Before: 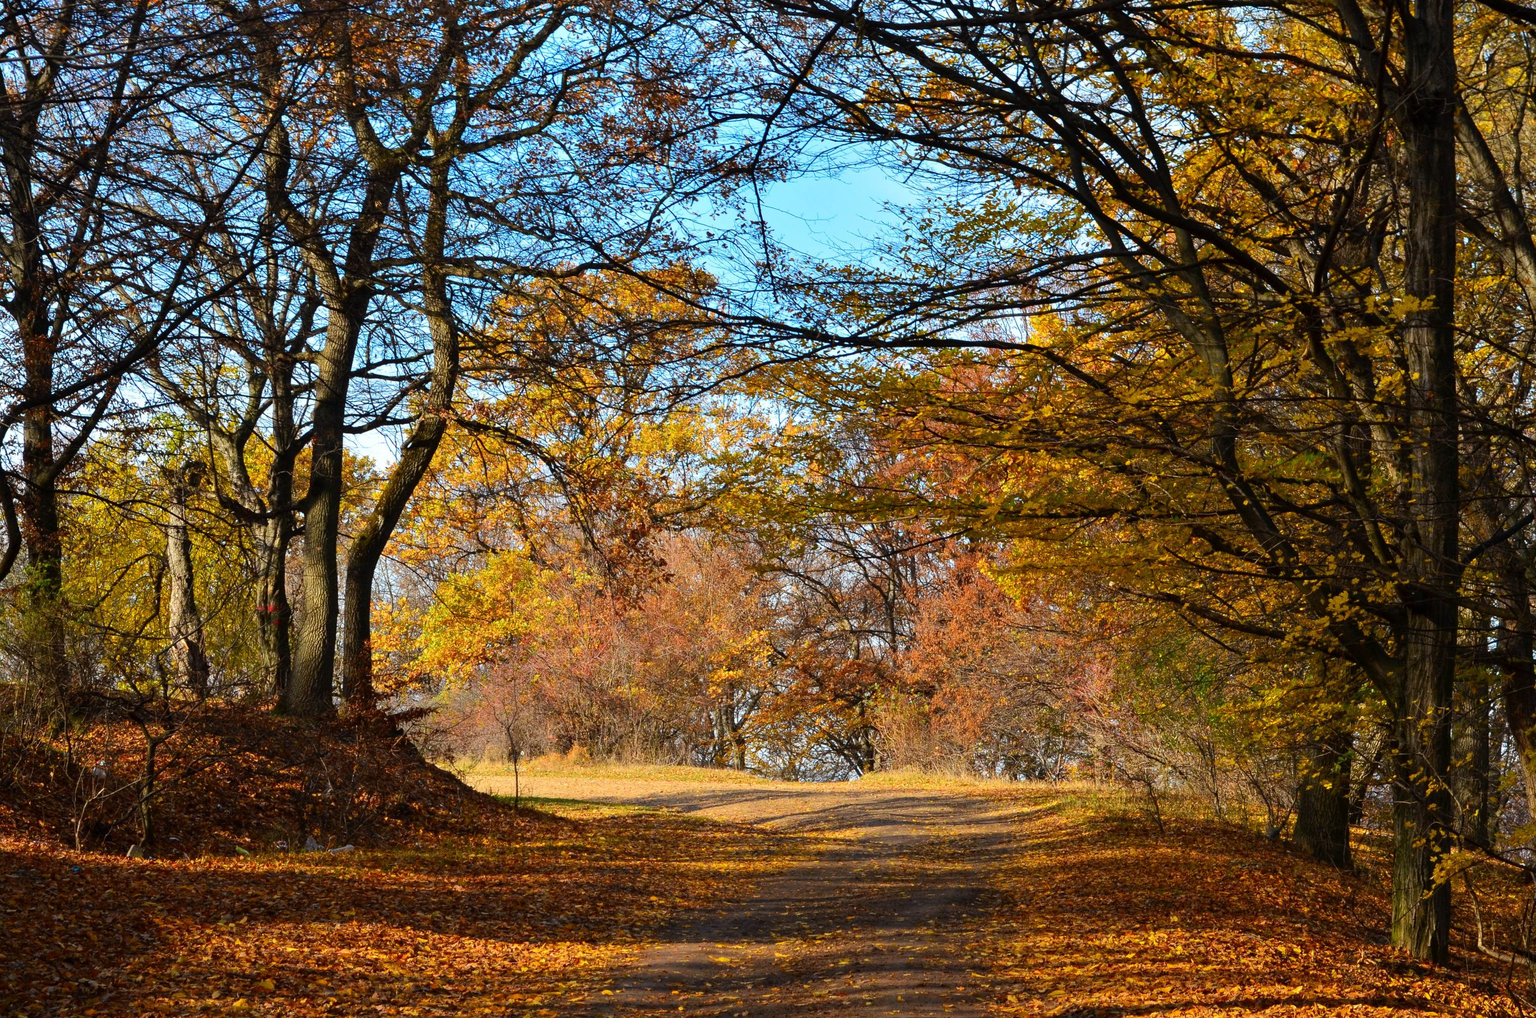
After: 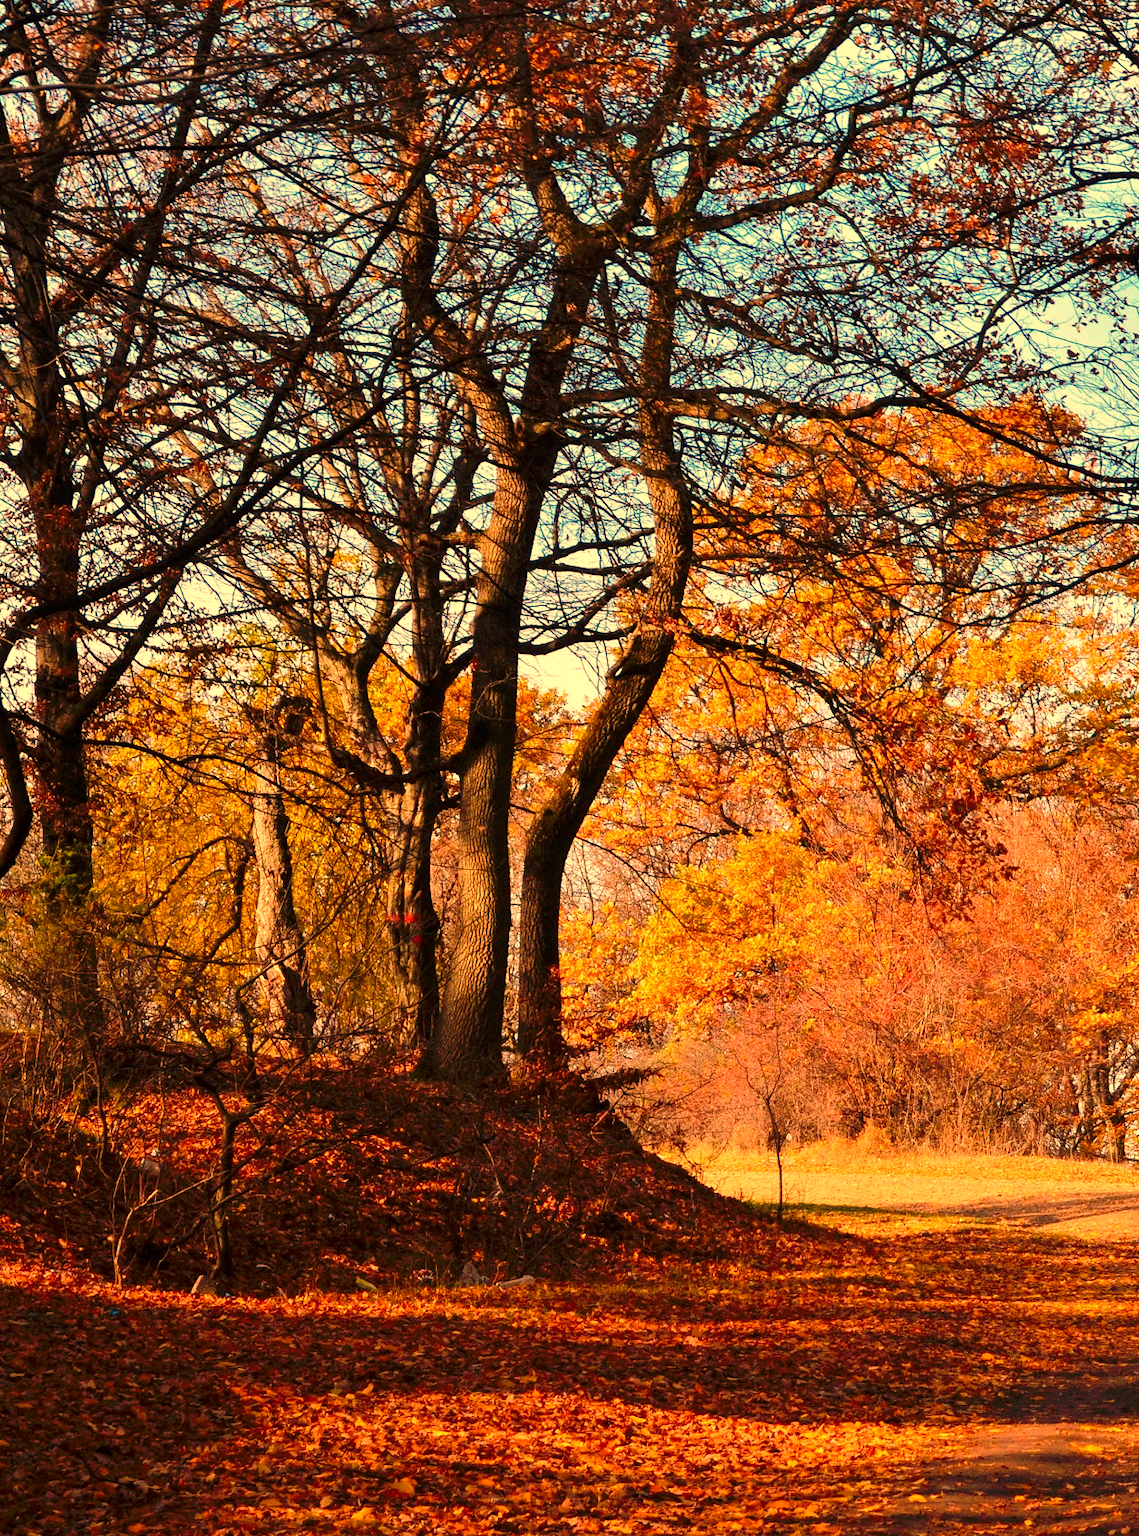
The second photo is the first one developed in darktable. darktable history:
crop and rotate: left 0%, top 0%, right 50.845%
white balance: red 1.467, blue 0.684
tone curve: curves: ch0 [(0, 0) (0.003, 0.004) (0.011, 0.005) (0.025, 0.014) (0.044, 0.037) (0.069, 0.059) (0.1, 0.096) (0.136, 0.116) (0.177, 0.133) (0.224, 0.177) (0.277, 0.255) (0.335, 0.319) (0.399, 0.385) (0.468, 0.457) (0.543, 0.545) (0.623, 0.621) (0.709, 0.705) (0.801, 0.801) (0.898, 0.901) (1, 1)], preserve colors none
